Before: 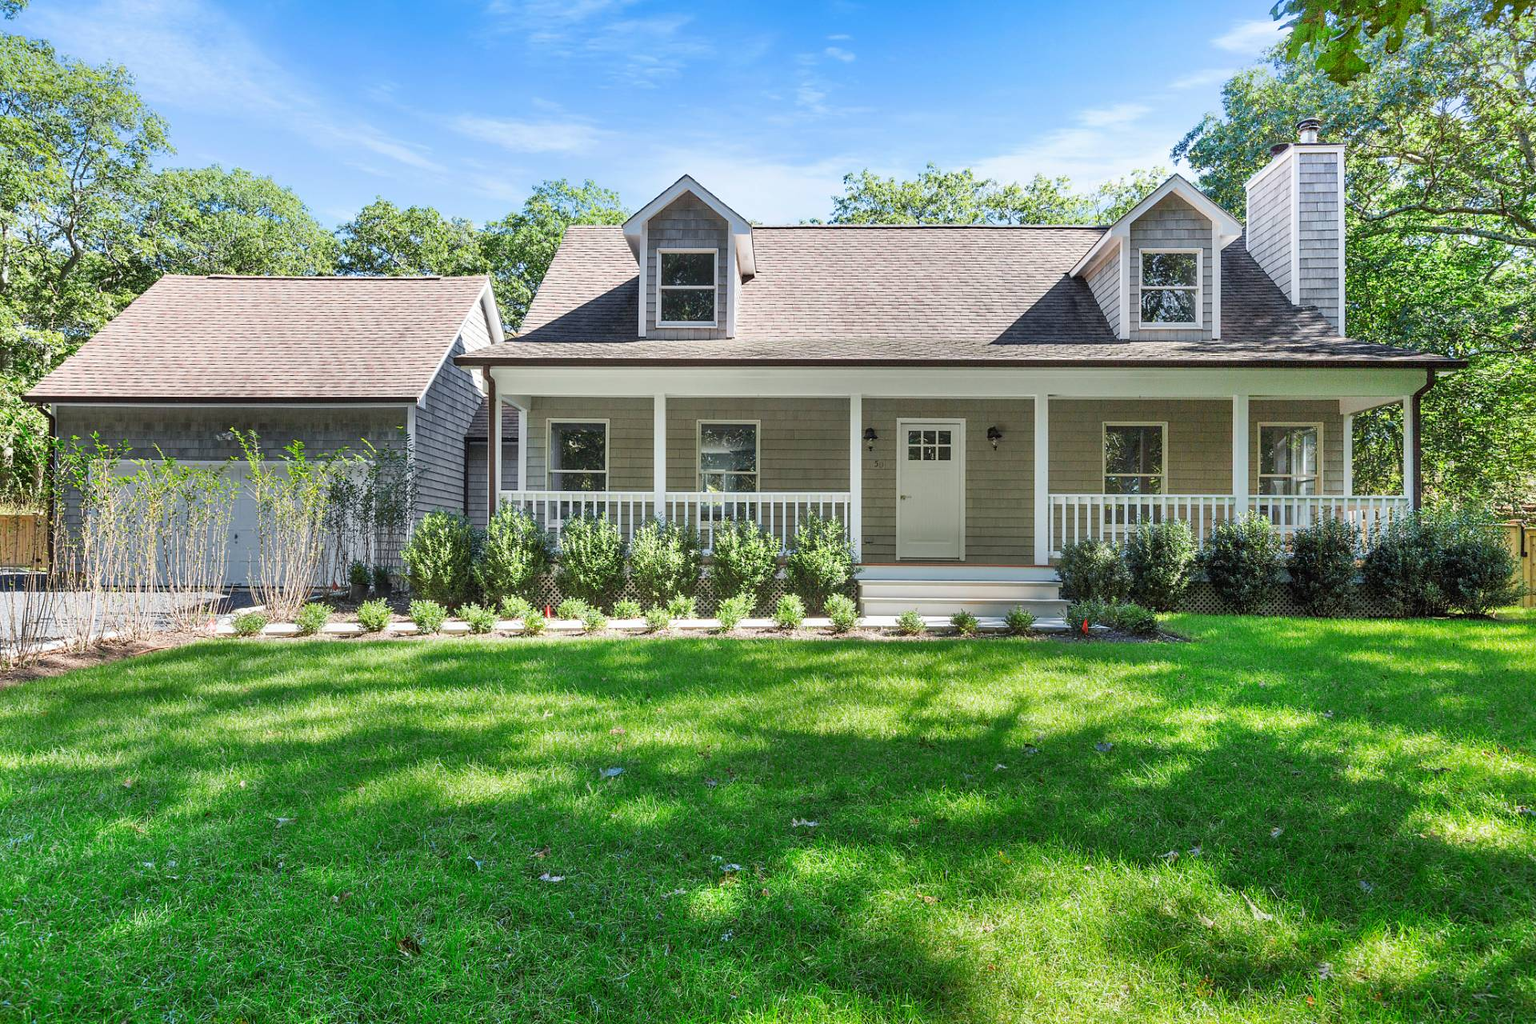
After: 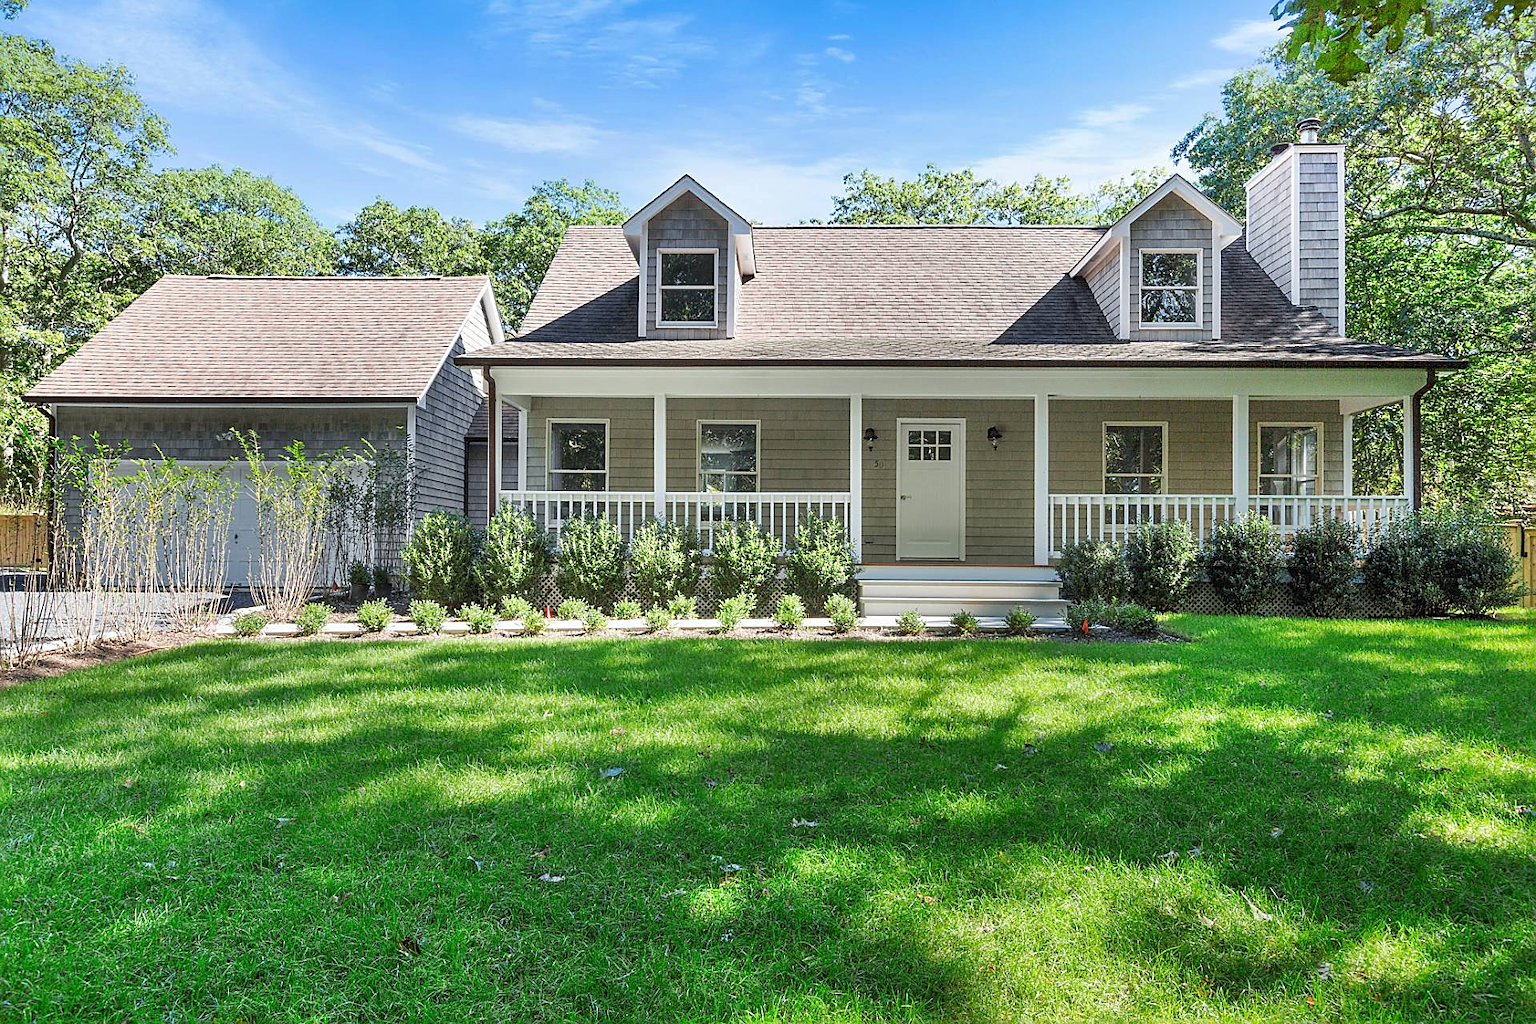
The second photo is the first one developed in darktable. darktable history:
shadows and highlights: shadows 3.84, highlights -18.76, soften with gaussian
sharpen: on, module defaults
